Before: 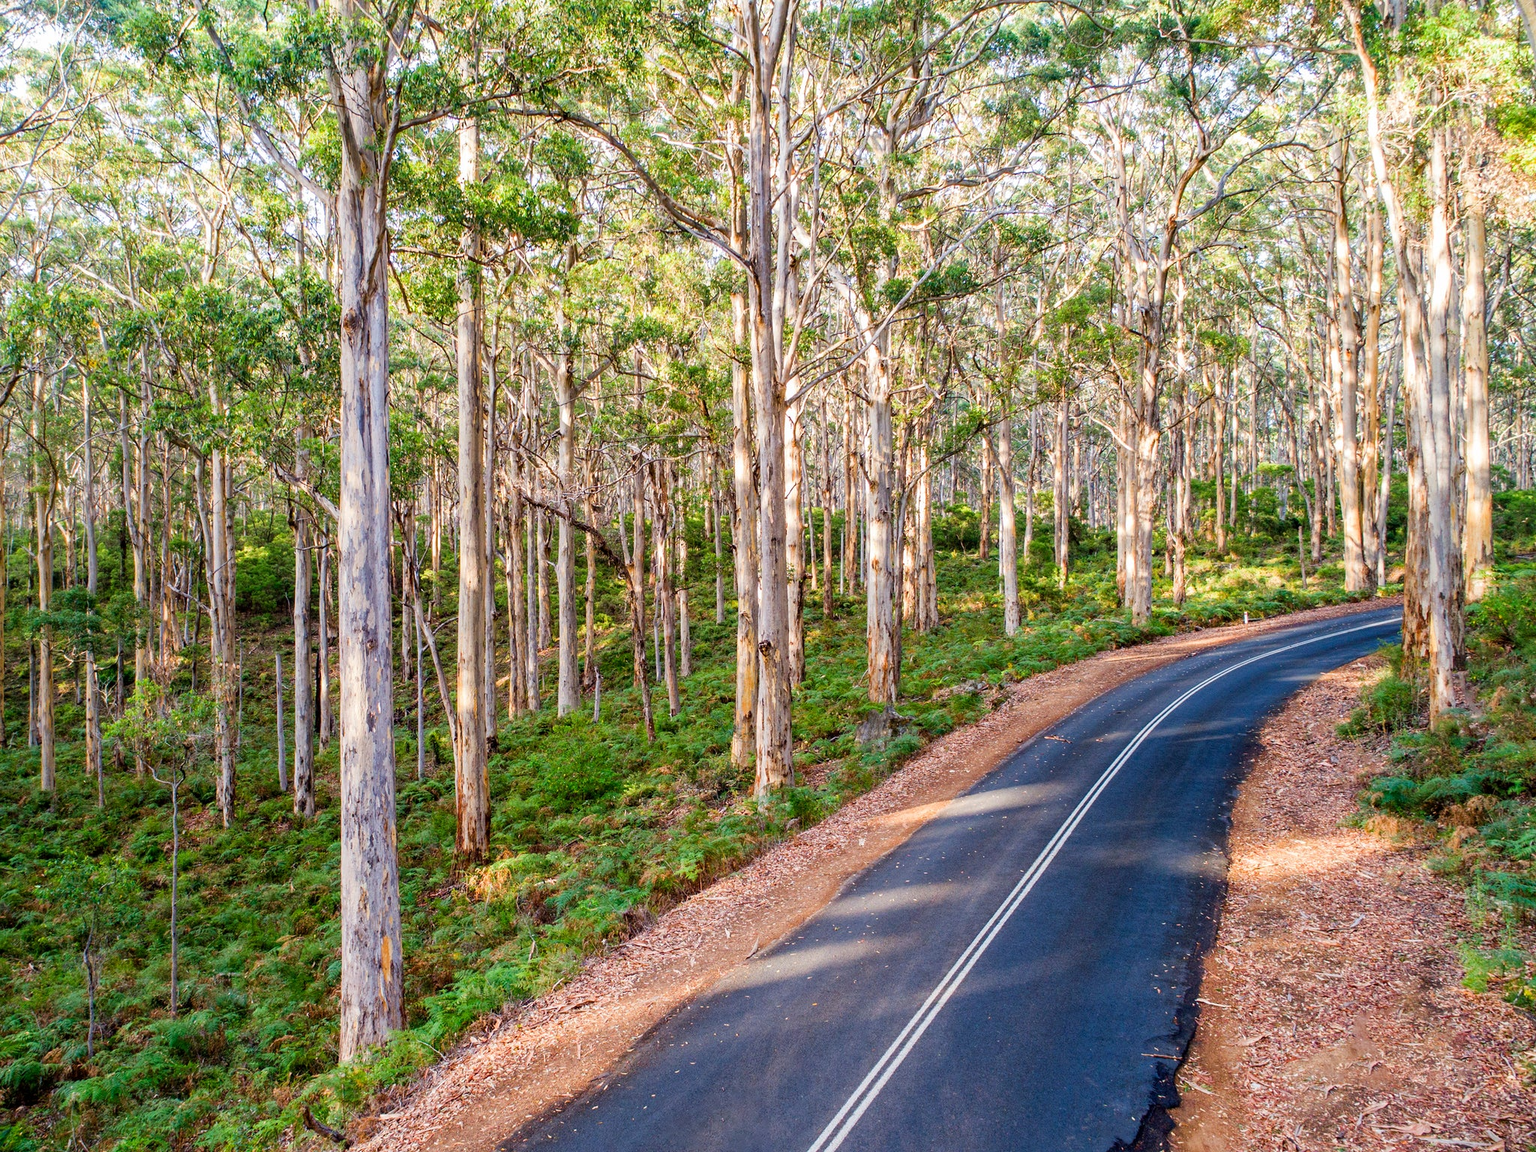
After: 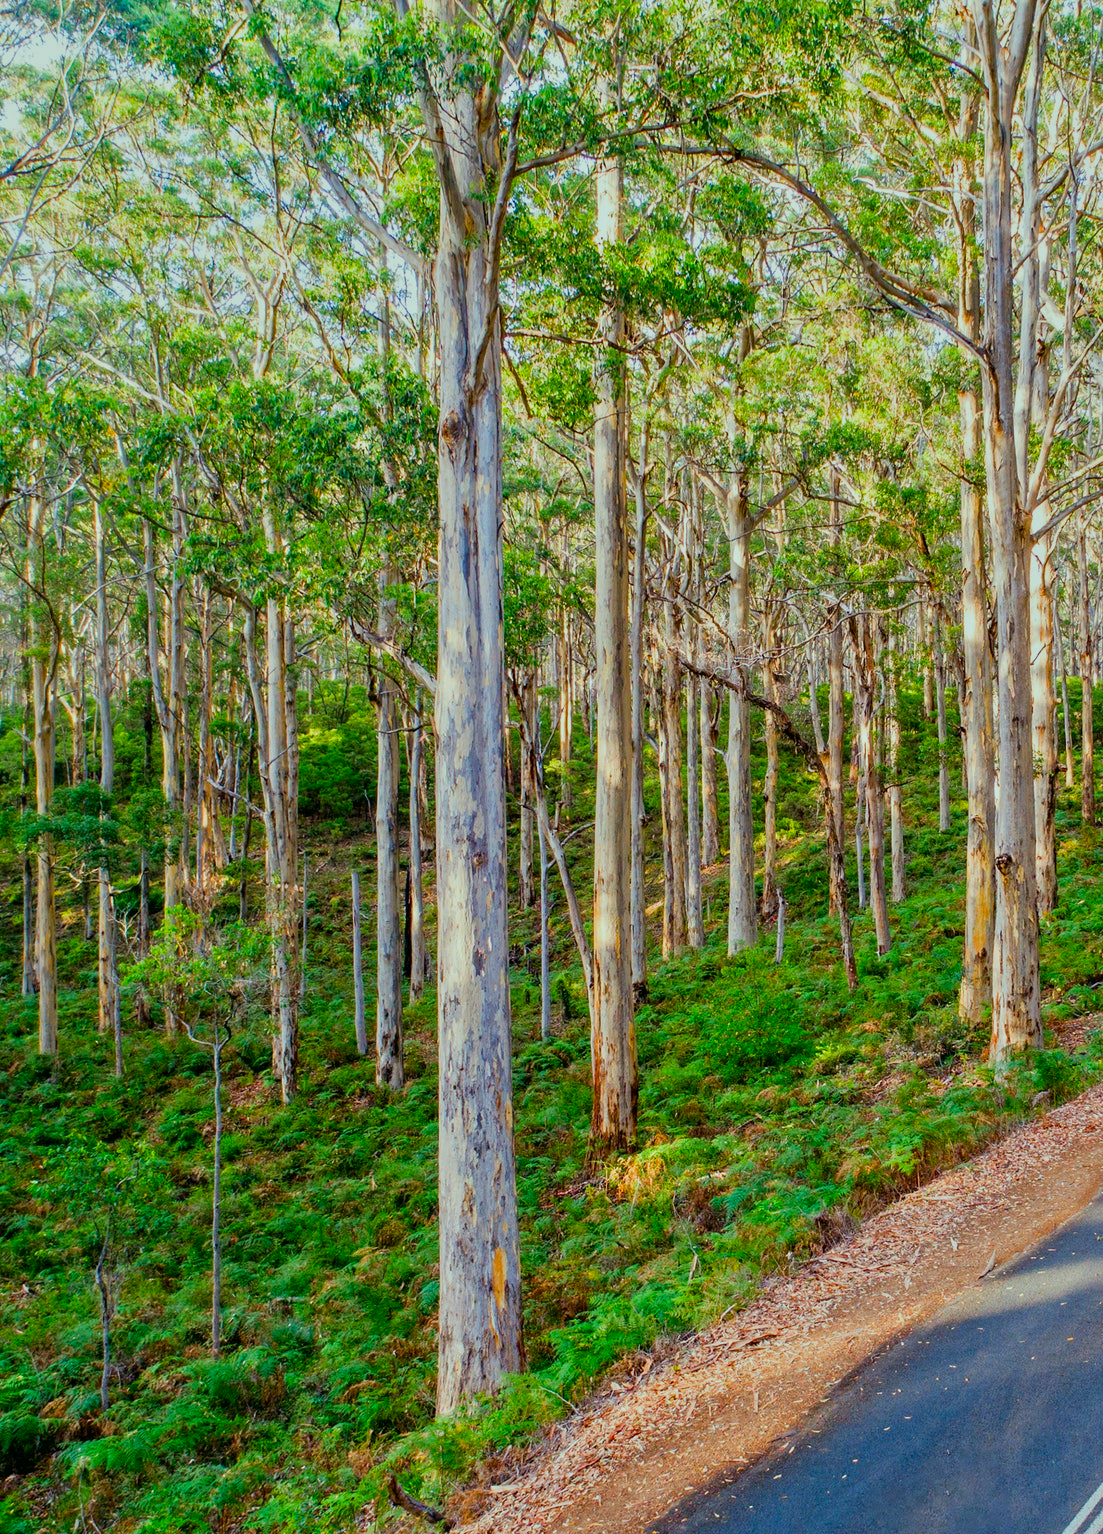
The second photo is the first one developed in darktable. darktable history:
crop: left 0.822%, right 45.306%, bottom 0.08%
color correction: highlights a* -7.51, highlights b* 1.05, shadows a* -3.51, saturation 1.38
tone equalizer: -8 EV -0.002 EV, -7 EV 0.004 EV, -6 EV -0.031 EV, -5 EV 0.018 EV, -4 EV -0.018 EV, -3 EV 0.012 EV, -2 EV -0.087 EV, -1 EV -0.316 EV, +0 EV -0.602 EV
contrast brightness saturation: saturation -0.064
